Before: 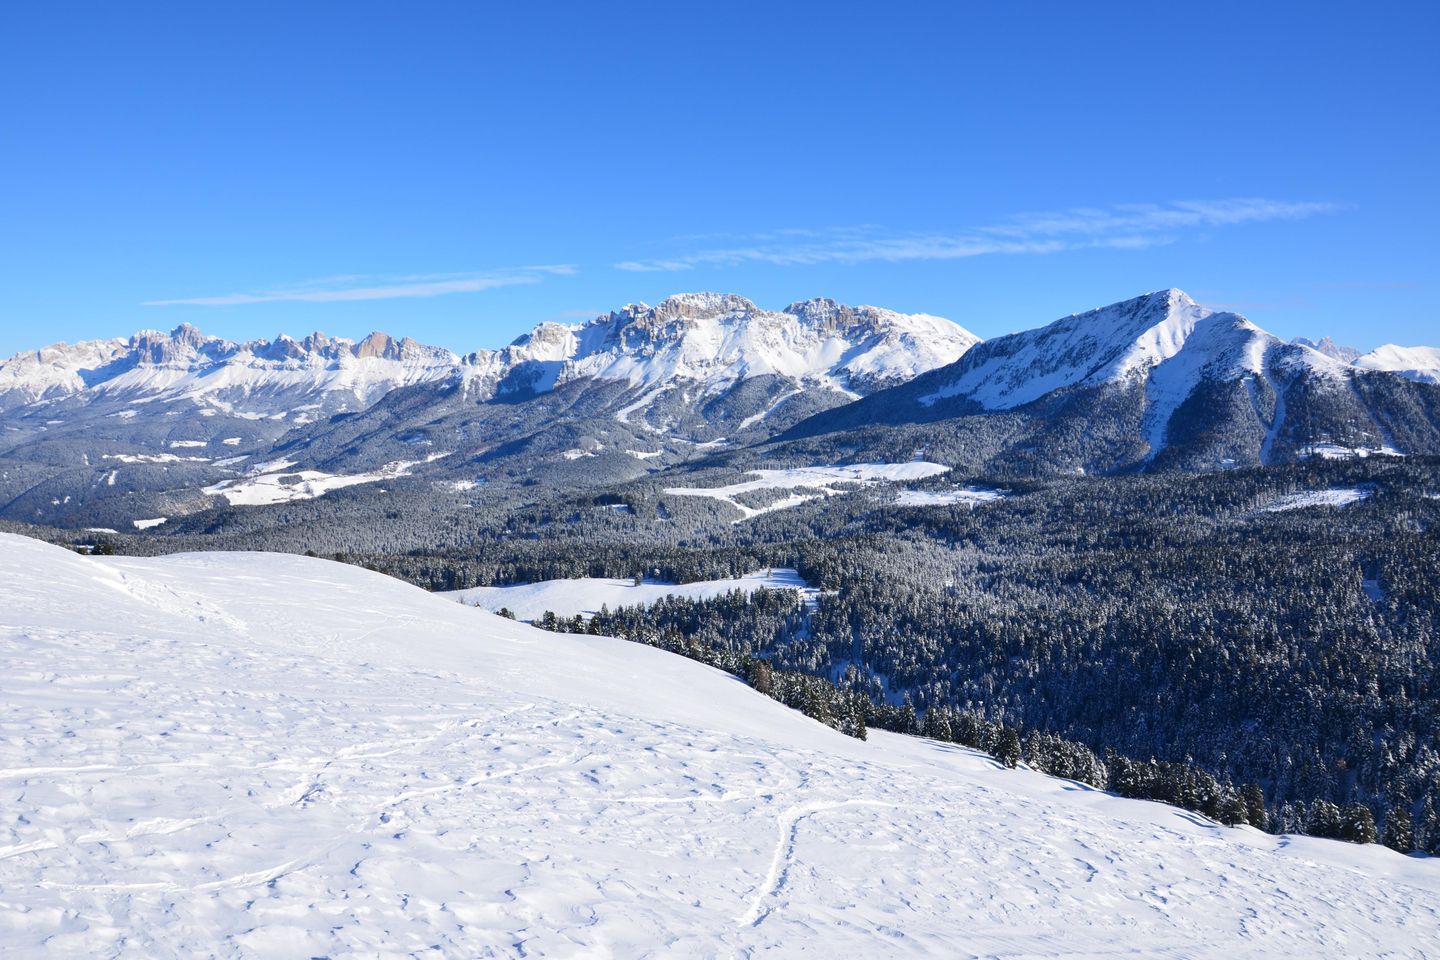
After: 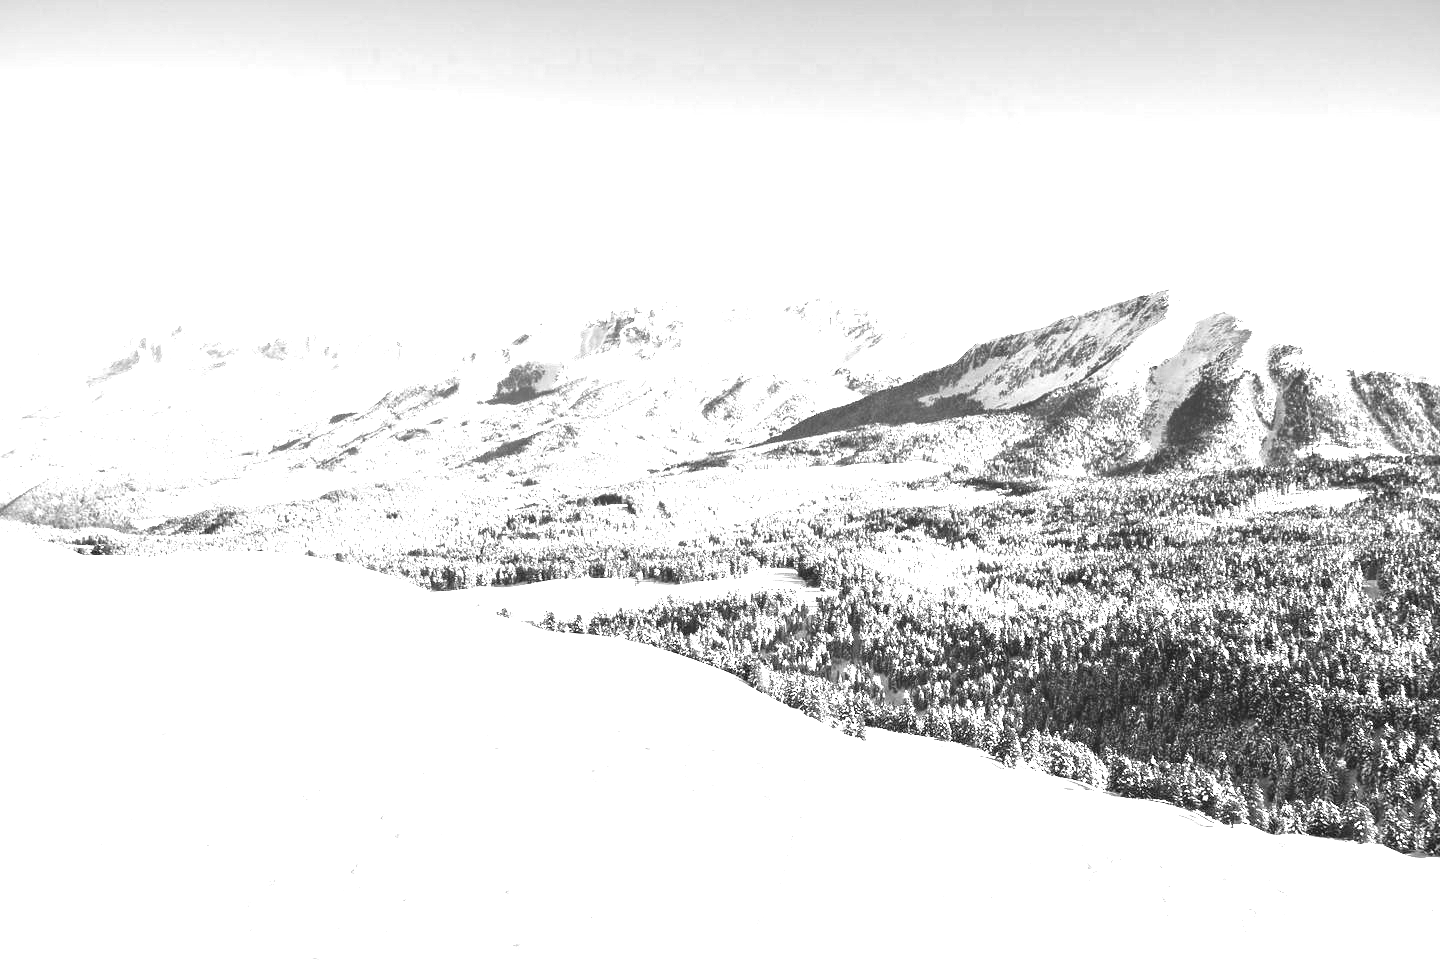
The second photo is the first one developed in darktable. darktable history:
white balance: red 4.26, blue 1.802
monochrome: on, module defaults
local contrast: mode bilateral grid, contrast 20, coarseness 50, detail 120%, midtone range 0.2
exposure: black level correction 0, exposure 1.2 EV, compensate exposure bias true, compensate highlight preservation false
